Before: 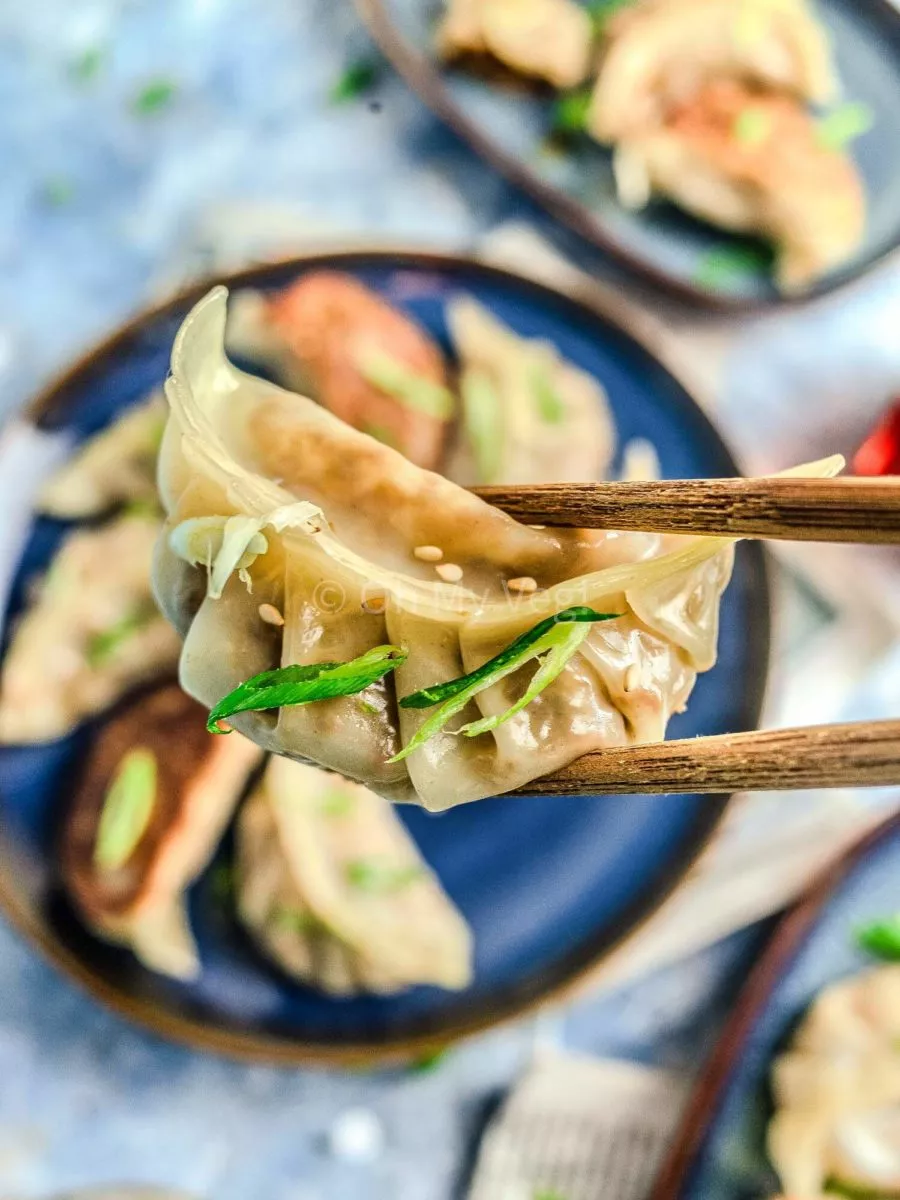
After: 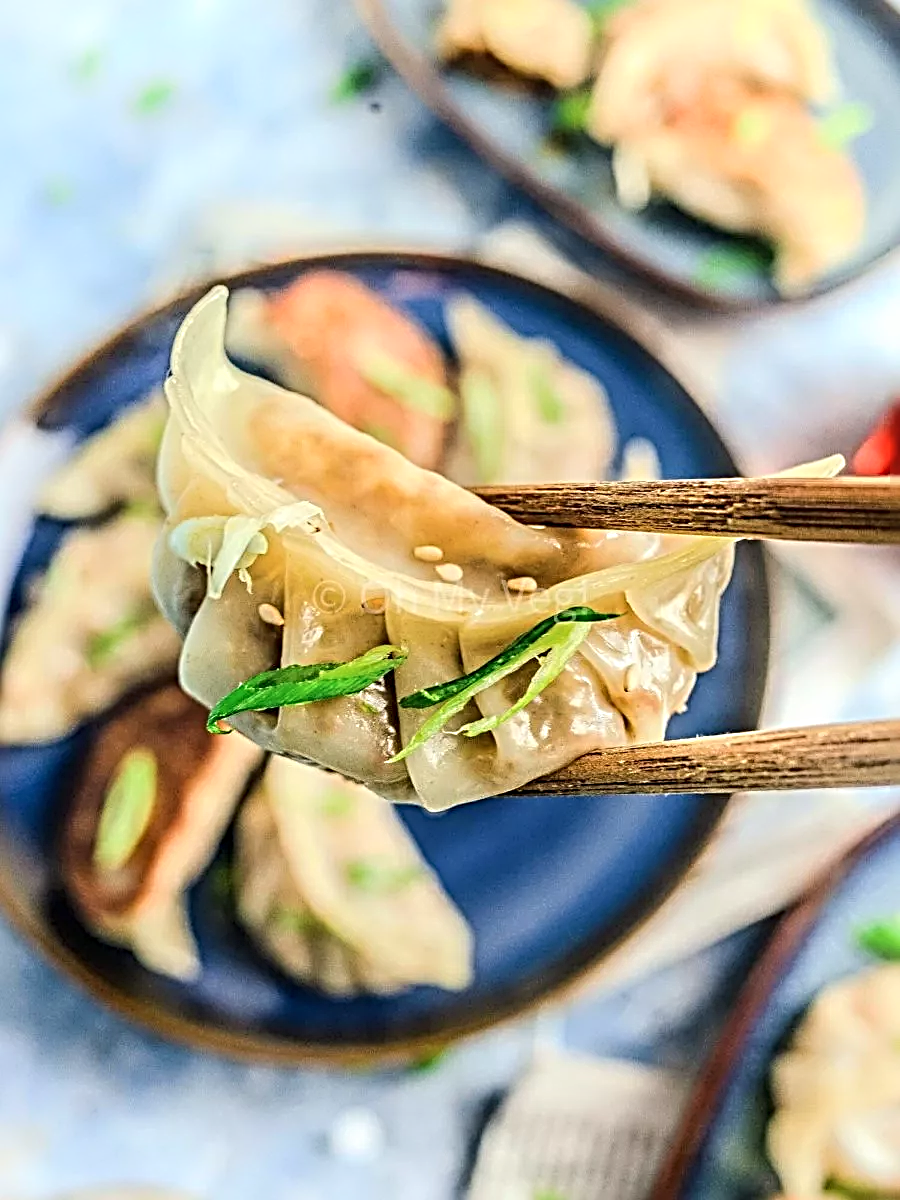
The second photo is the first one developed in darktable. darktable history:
sharpen: radius 3.696, amount 0.916
tone equalizer: on, module defaults
shadows and highlights: highlights 72.3, soften with gaussian
